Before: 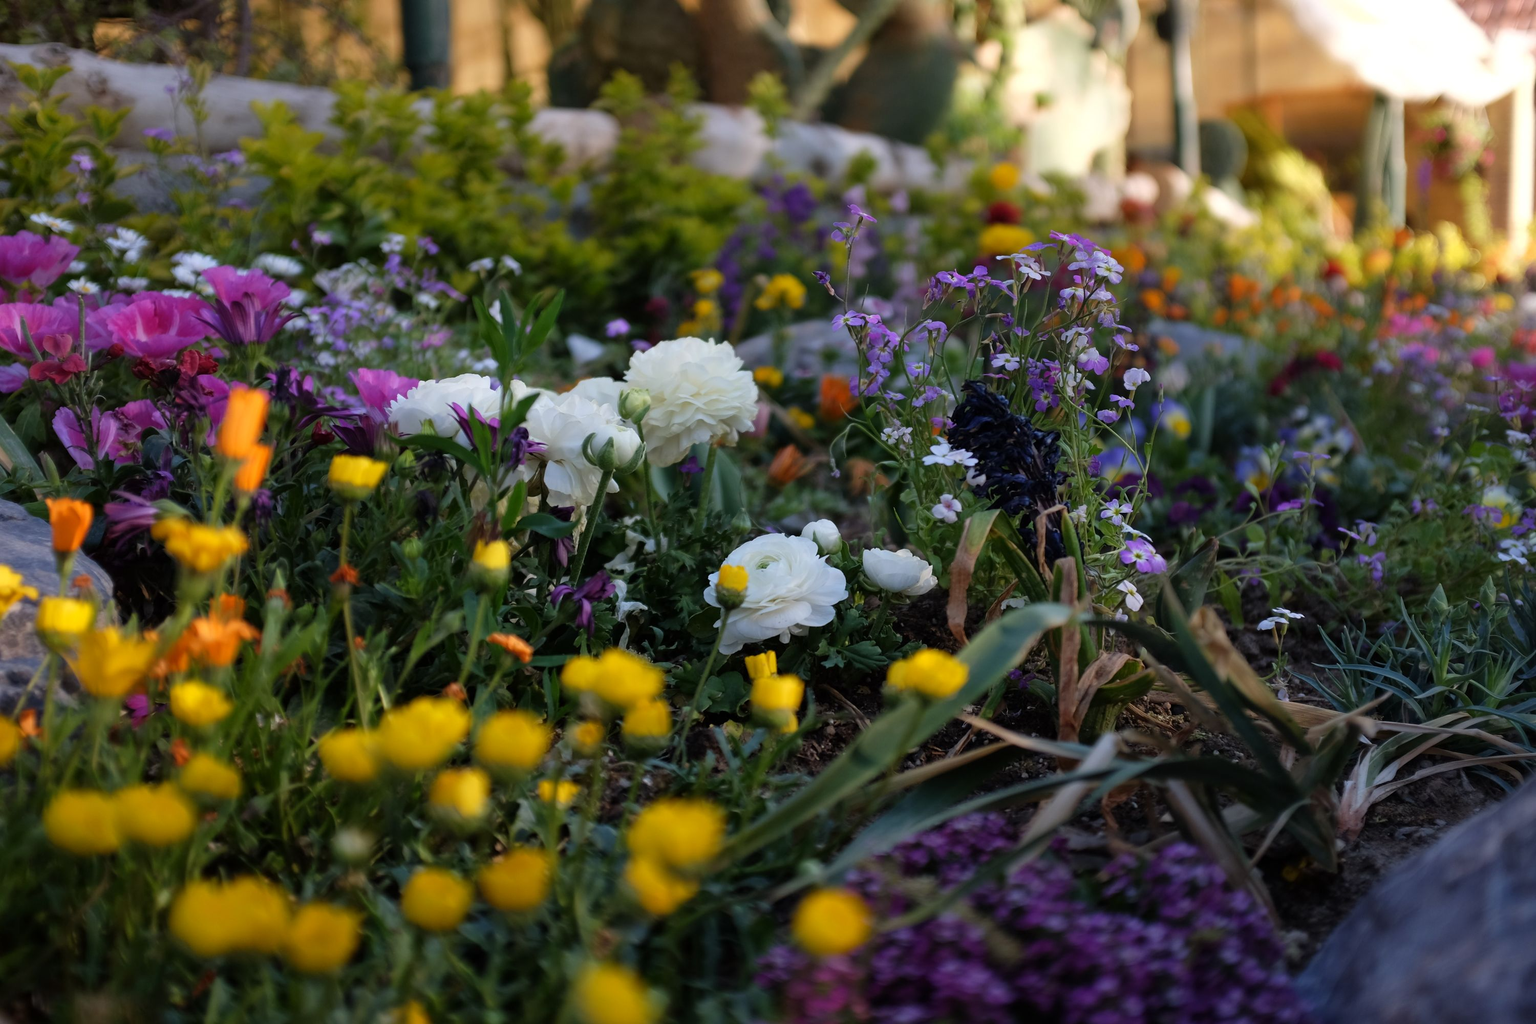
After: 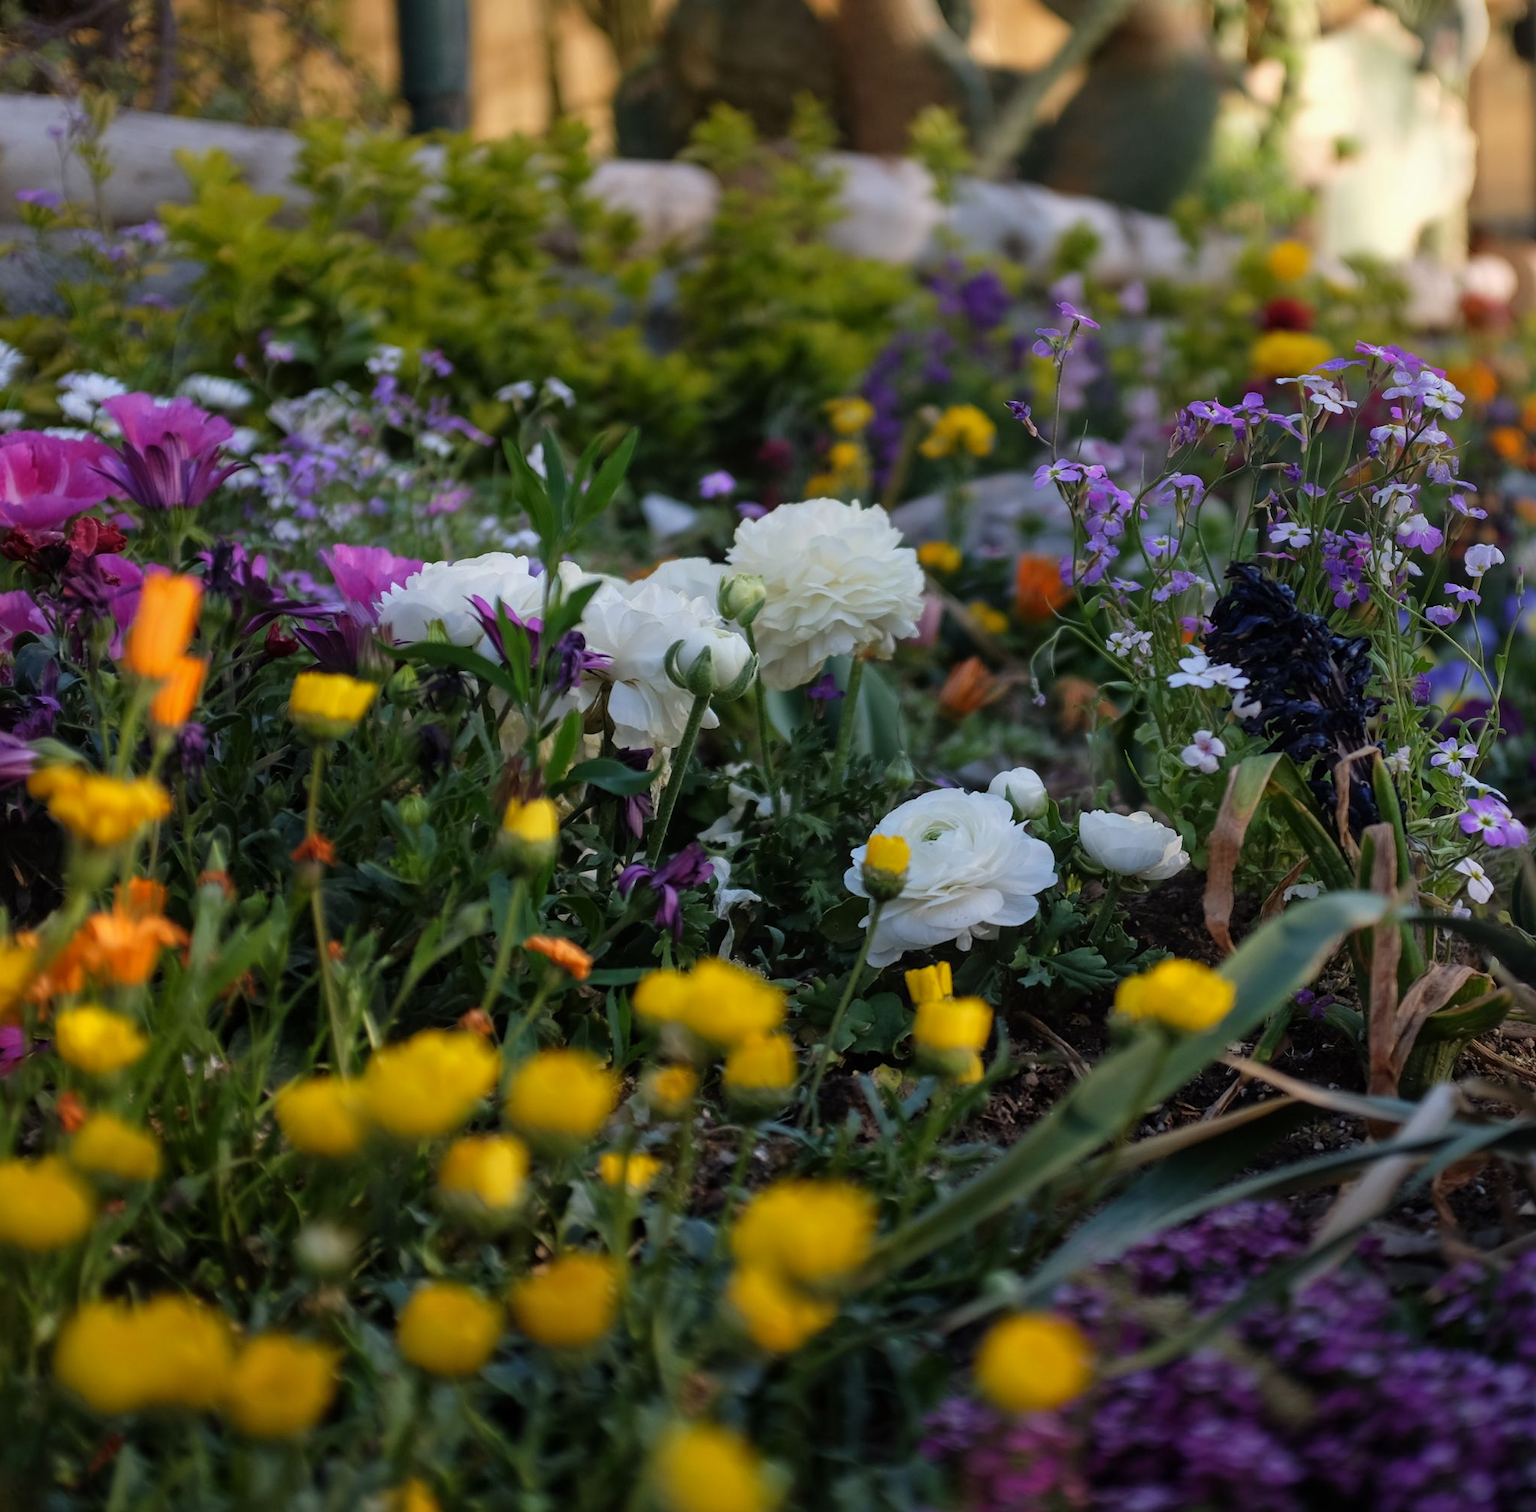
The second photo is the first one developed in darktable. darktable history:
crop and rotate: left 8.654%, right 23.666%
local contrast: detail 110%
exposure: compensate exposure bias true, compensate highlight preservation false
